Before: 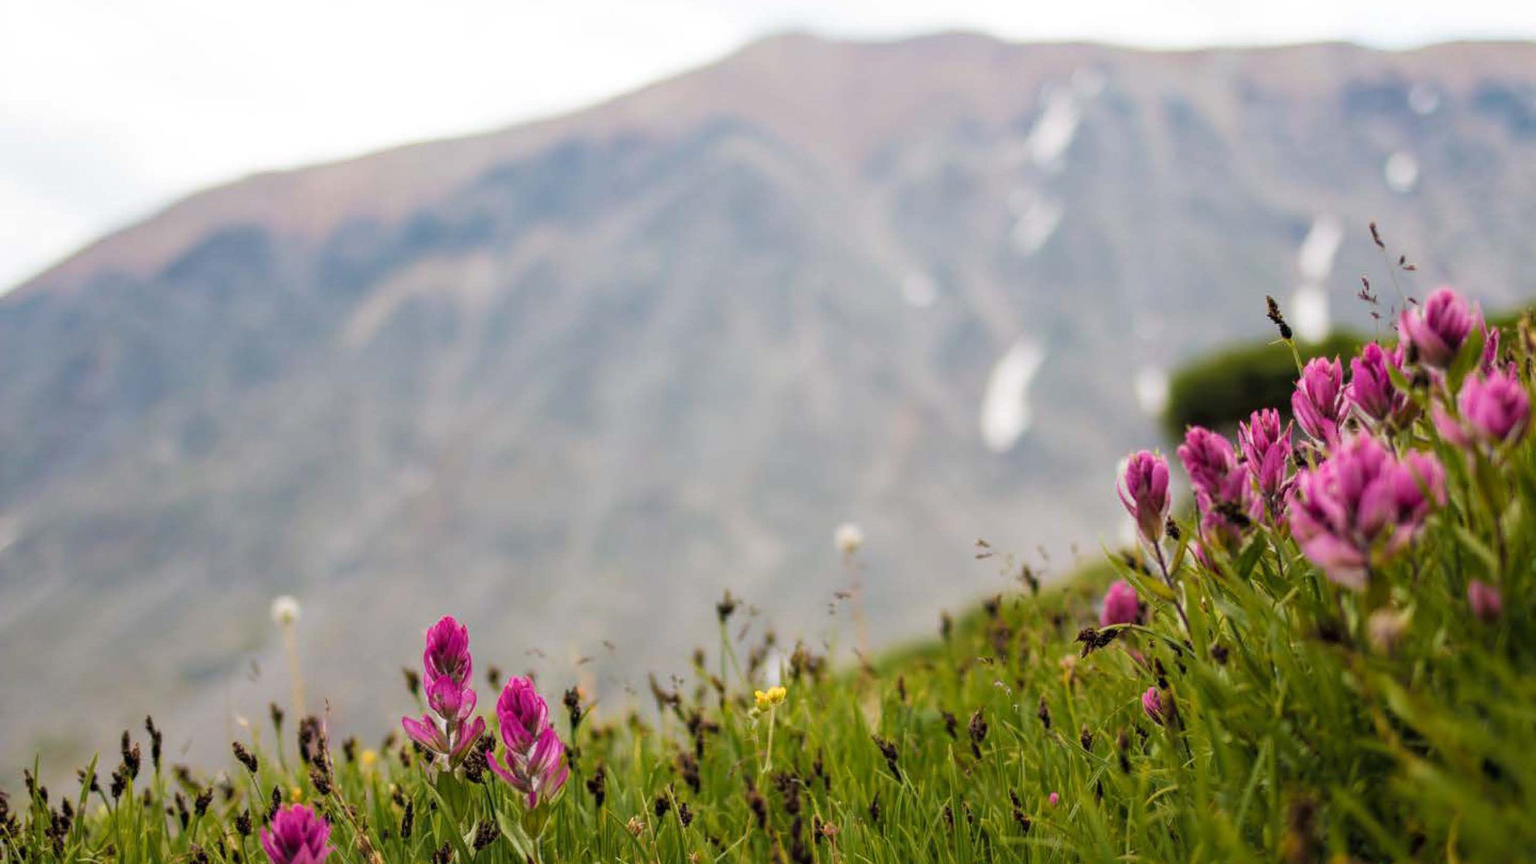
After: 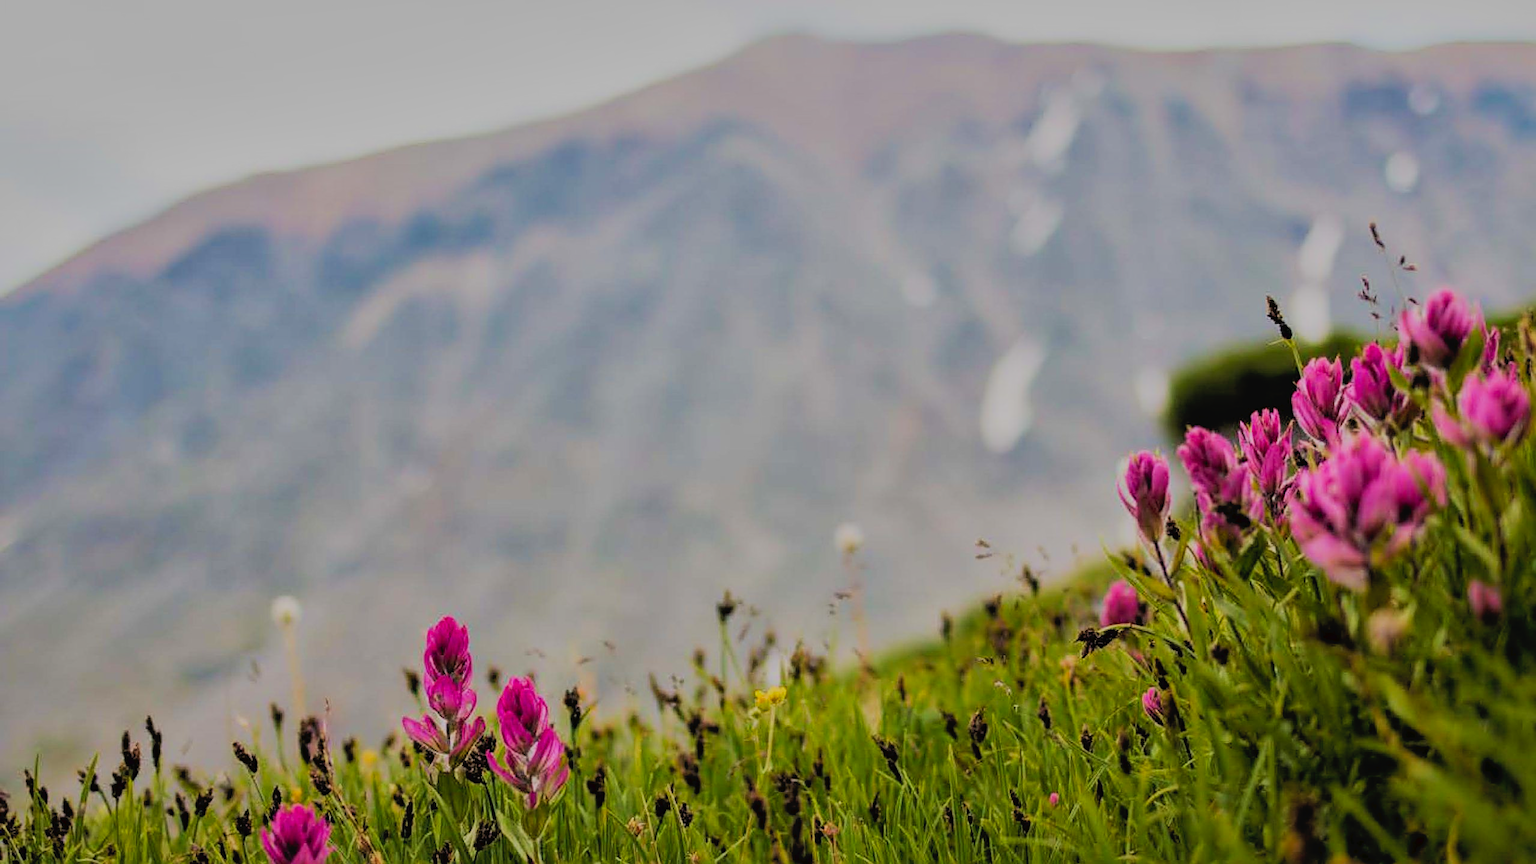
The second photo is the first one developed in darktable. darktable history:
exposure: exposure 0.236 EV, compensate highlight preservation false
sharpen: on, module defaults
filmic rgb: black relative exposure -6.15 EV, white relative exposure 6.96 EV, hardness 2.23, color science v6 (2022)
shadows and highlights: shadows 40, highlights -60
tone curve: curves: ch0 [(0, 0) (0.003, 0.019) (0.011, 0.019) (0.025, 0.022) (0.044, 0.026) (0.069, 0.032) (0.1, 0.052) (0.136, 0.081) (0.177, 0.123) (0.224, 0.17) (0.277, 0.219) (0.335, 0.276) (0.399, 0.344) (0.468, 0.421) (0.543, 0.508) (0.623, 0.604) (0.709, 0.705) (0.801, 0.797) (0.898, 0.894) (1, 1)], preserve colors none
